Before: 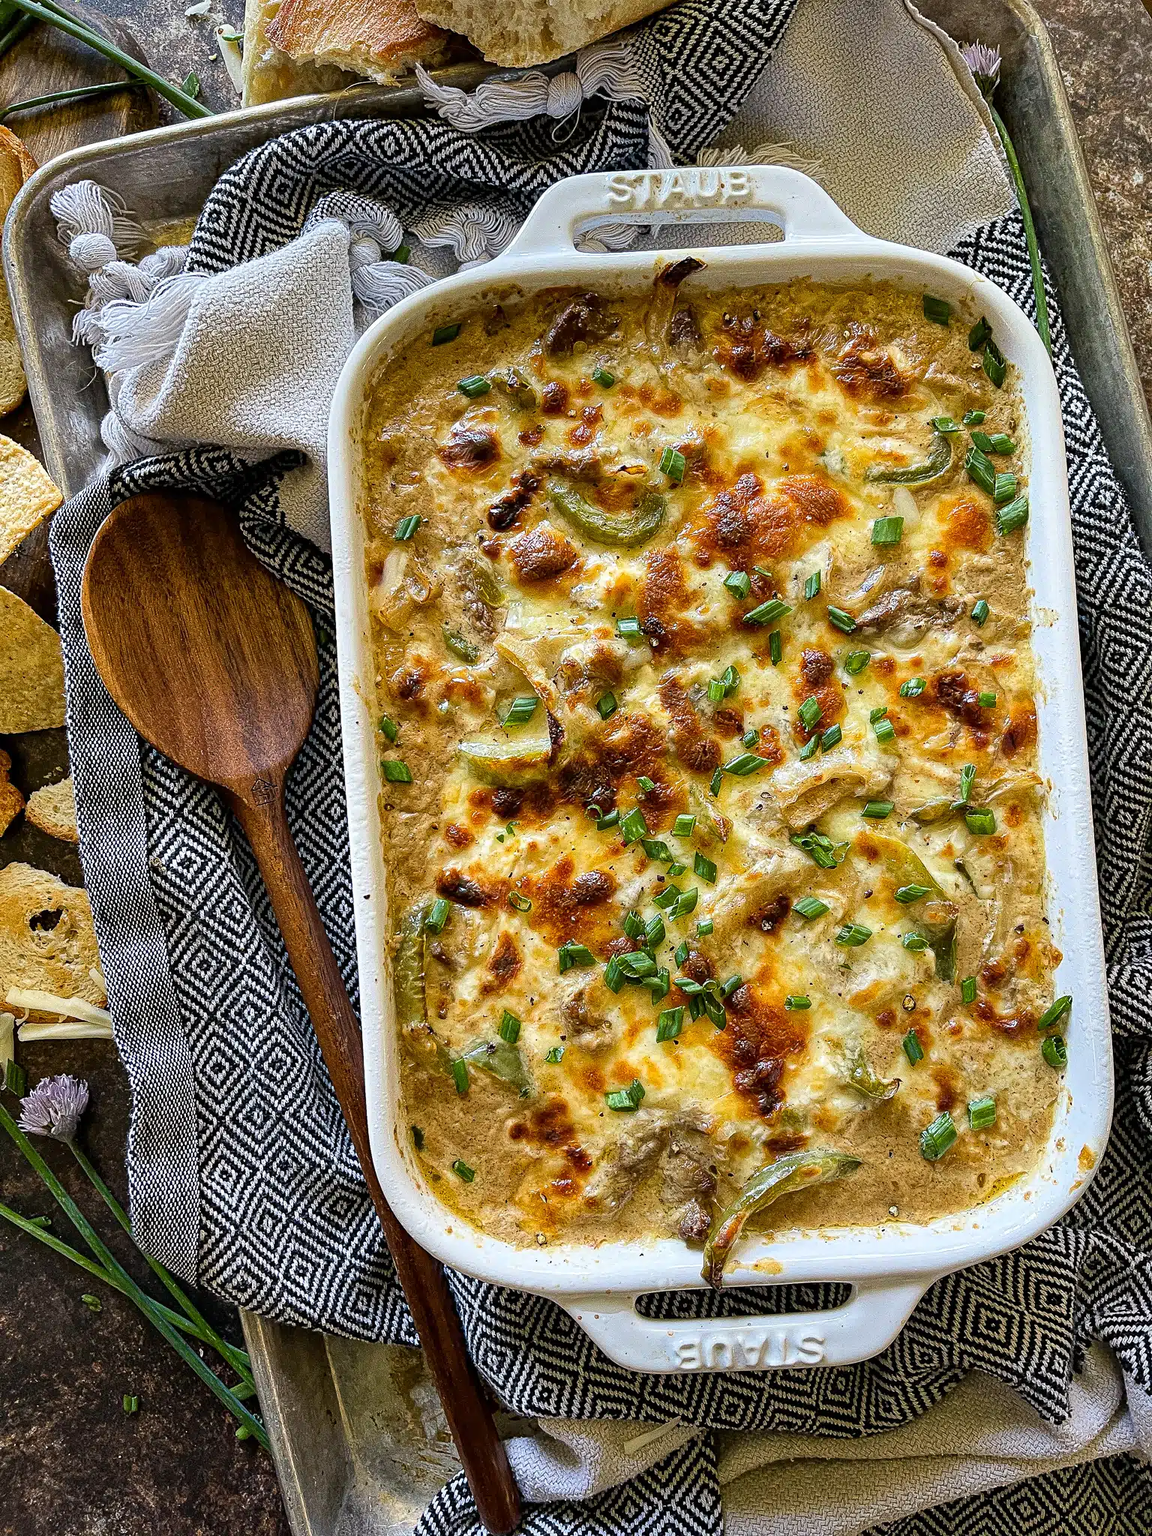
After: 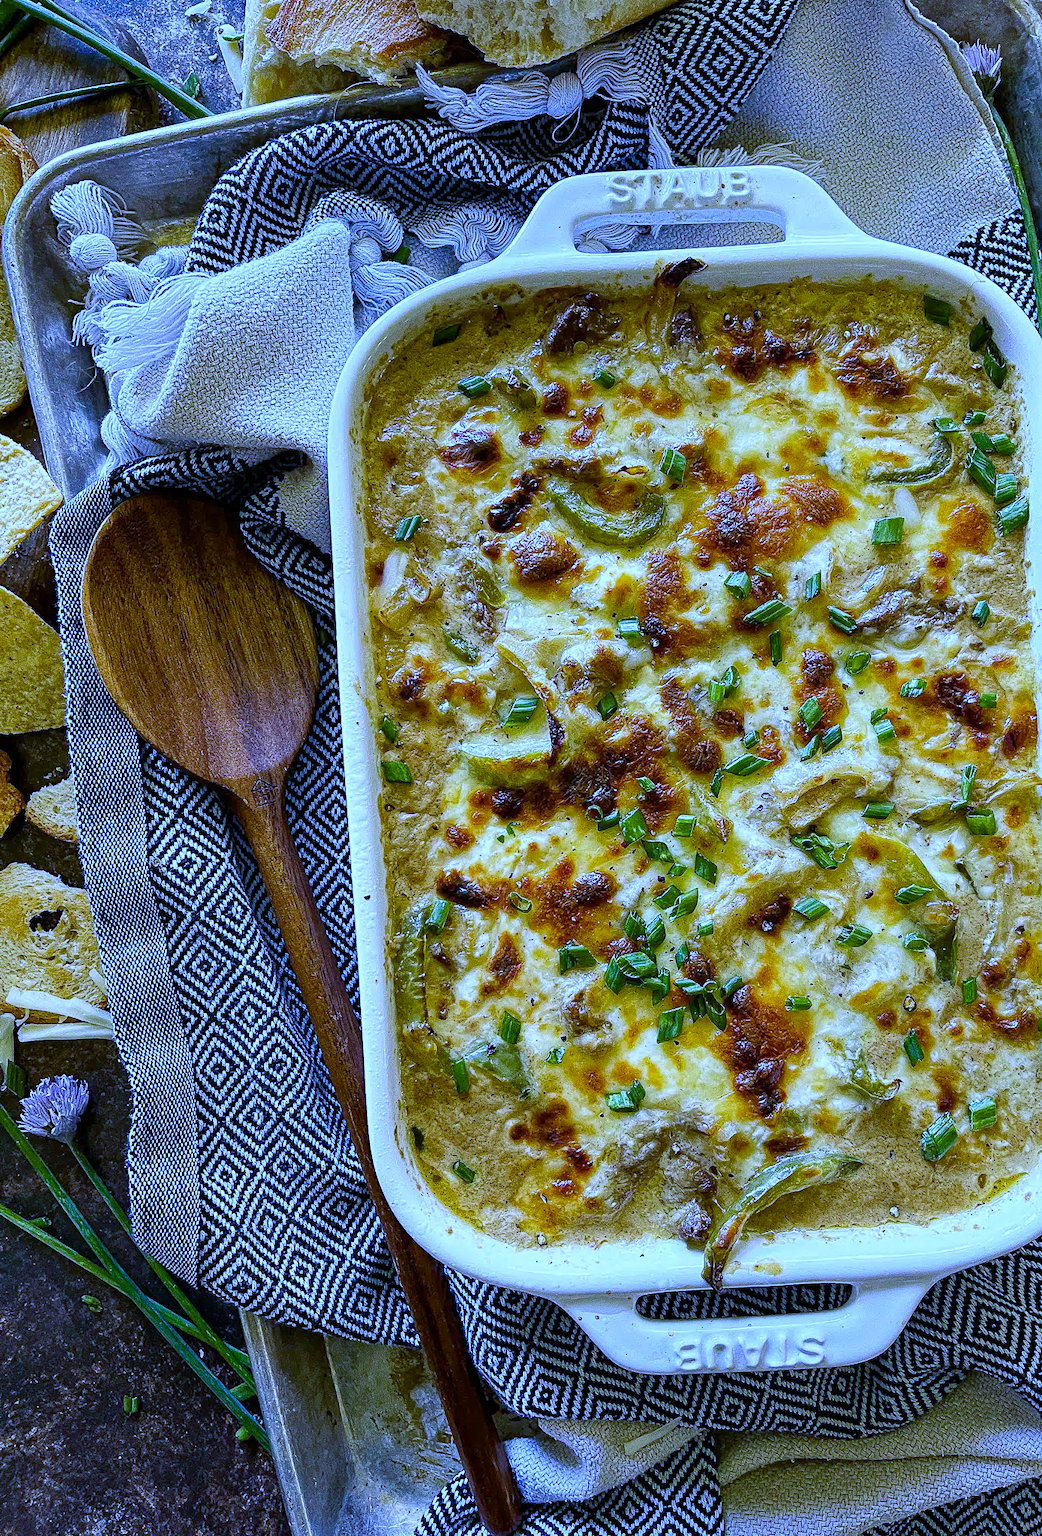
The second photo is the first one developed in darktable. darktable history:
color balance rgb: perceptual saturation grading › global saturation 20%, perceptual saturation grading › highlights -25%, perceptual saturation grading › shadows 50%
crop: right 9.509%, bottom 0.031%
exposure: compensate highlight preservation false
white balance: red 0.766, blue 1.537
